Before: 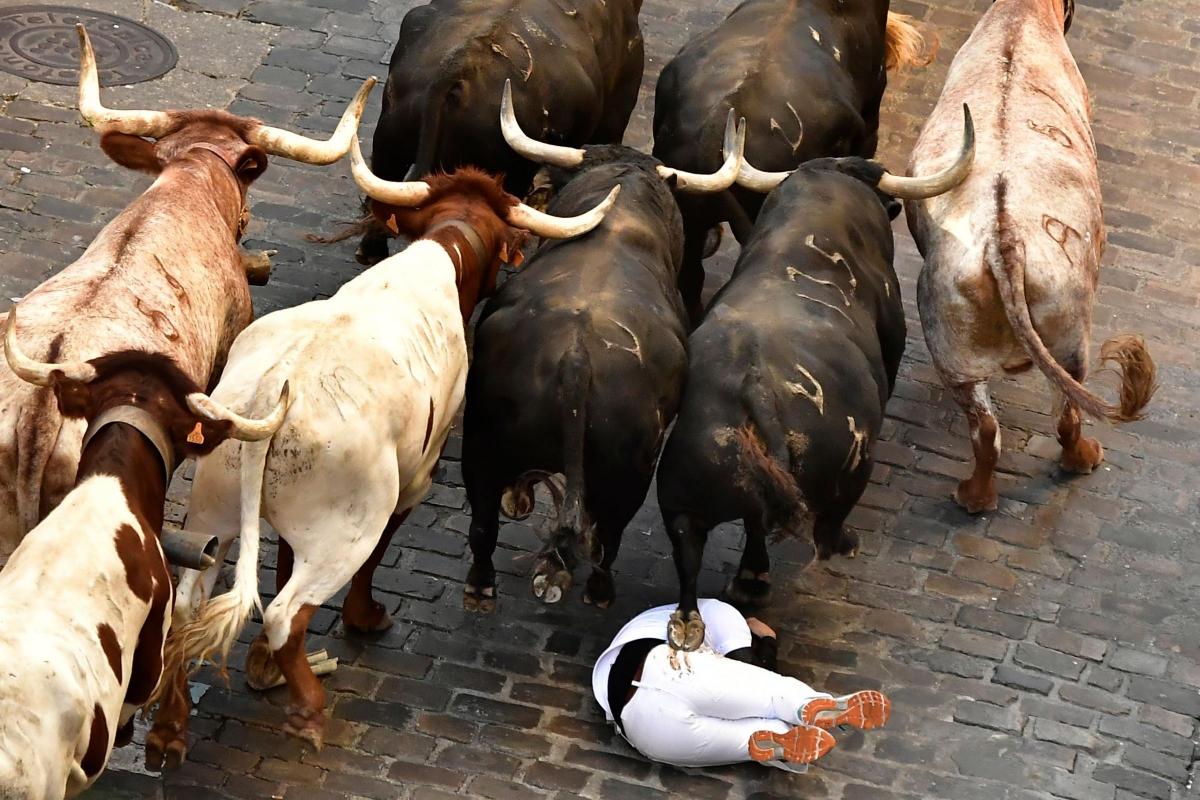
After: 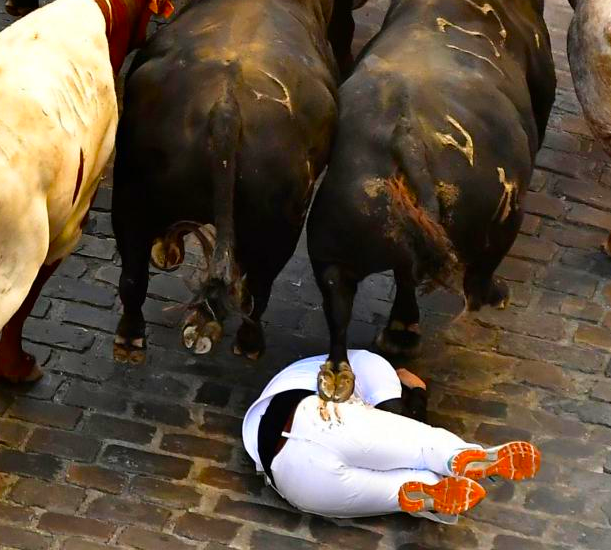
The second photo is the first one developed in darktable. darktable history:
color contrast: green-magenta contrast 1.55, blue-yellow contrast 1.83
crop and rotate: left 29.237%, top 31.152%, right 19.807%
